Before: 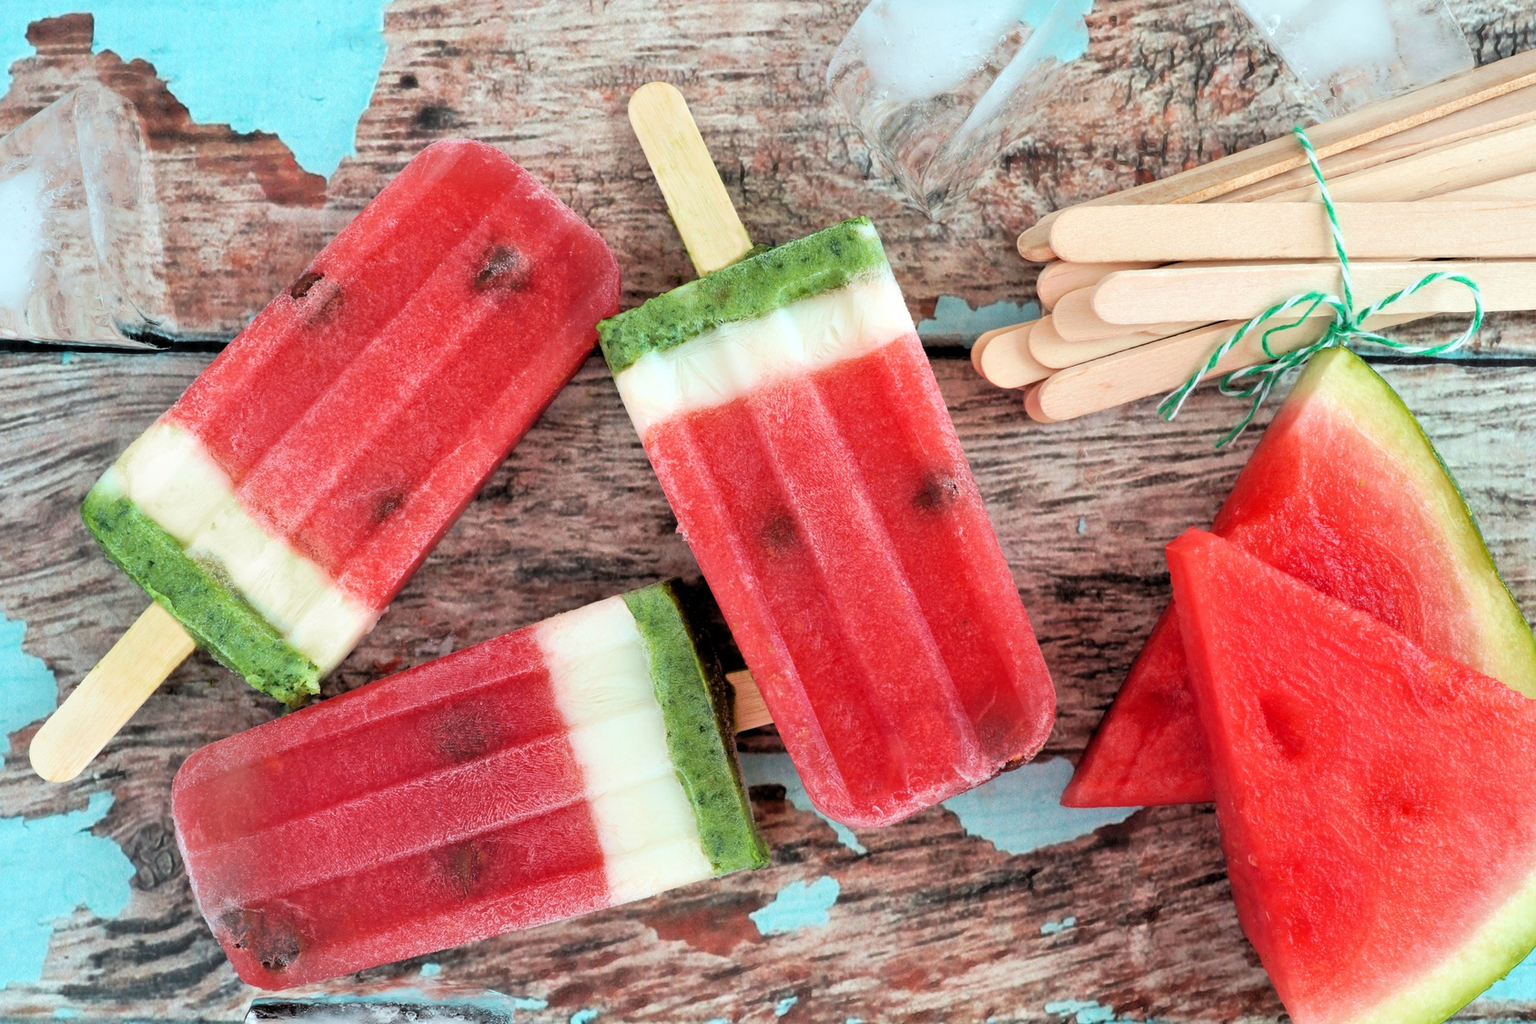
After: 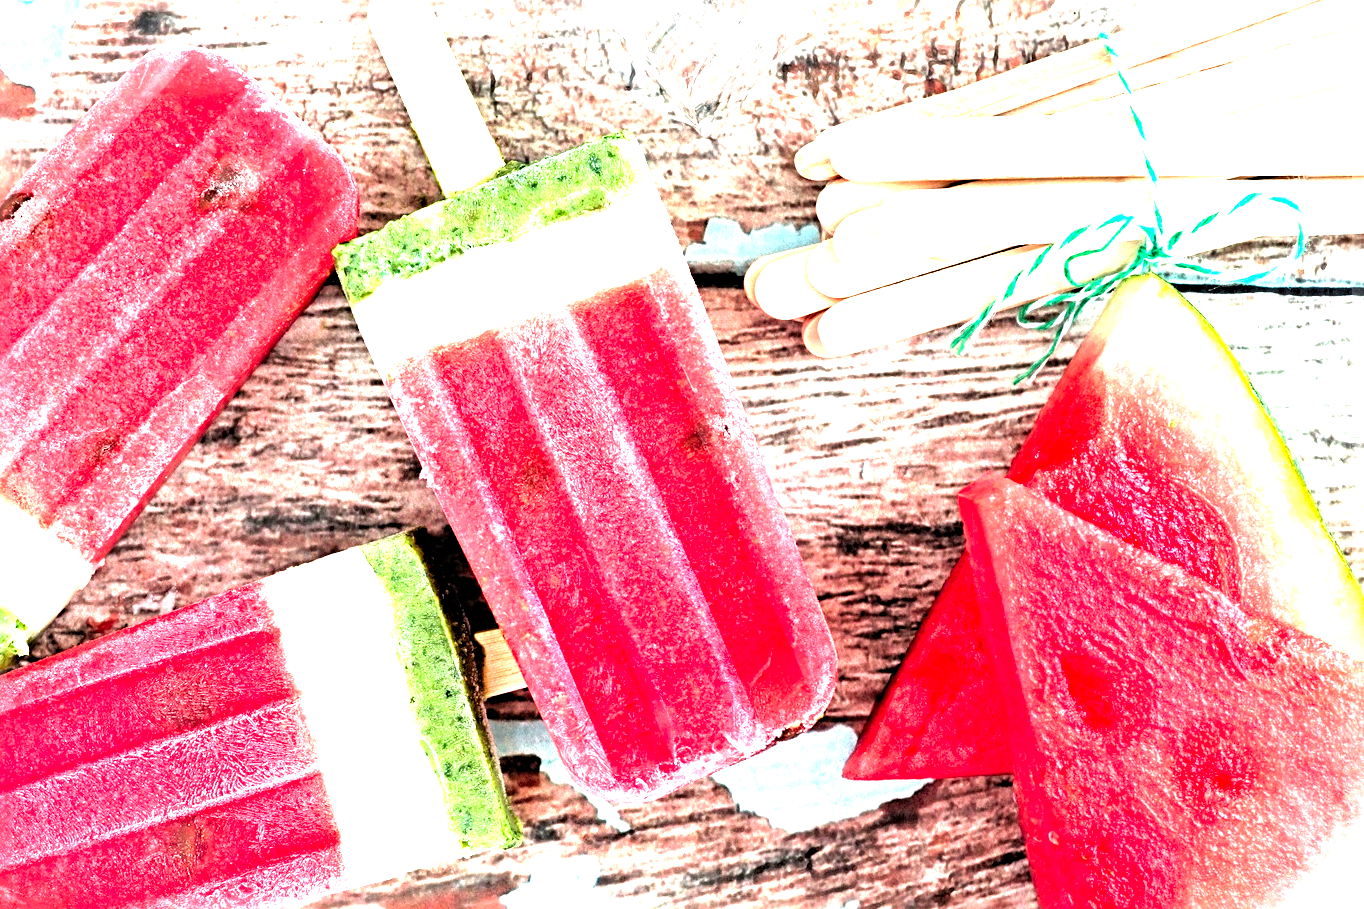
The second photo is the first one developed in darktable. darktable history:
crop: left 19.159%, top 9.58%, bottom 9.58%
sharpen: radius 4.883
levels: levels [0, 0.281, 0.562]
